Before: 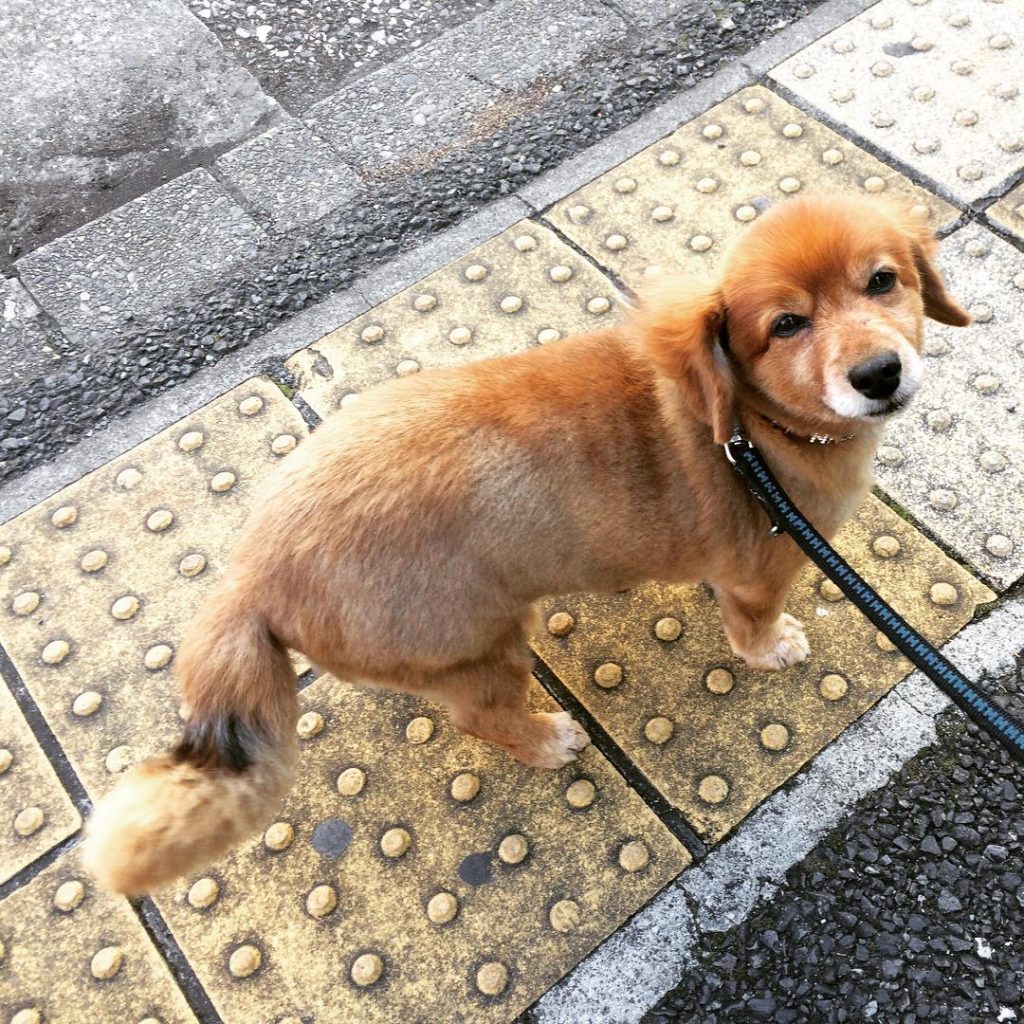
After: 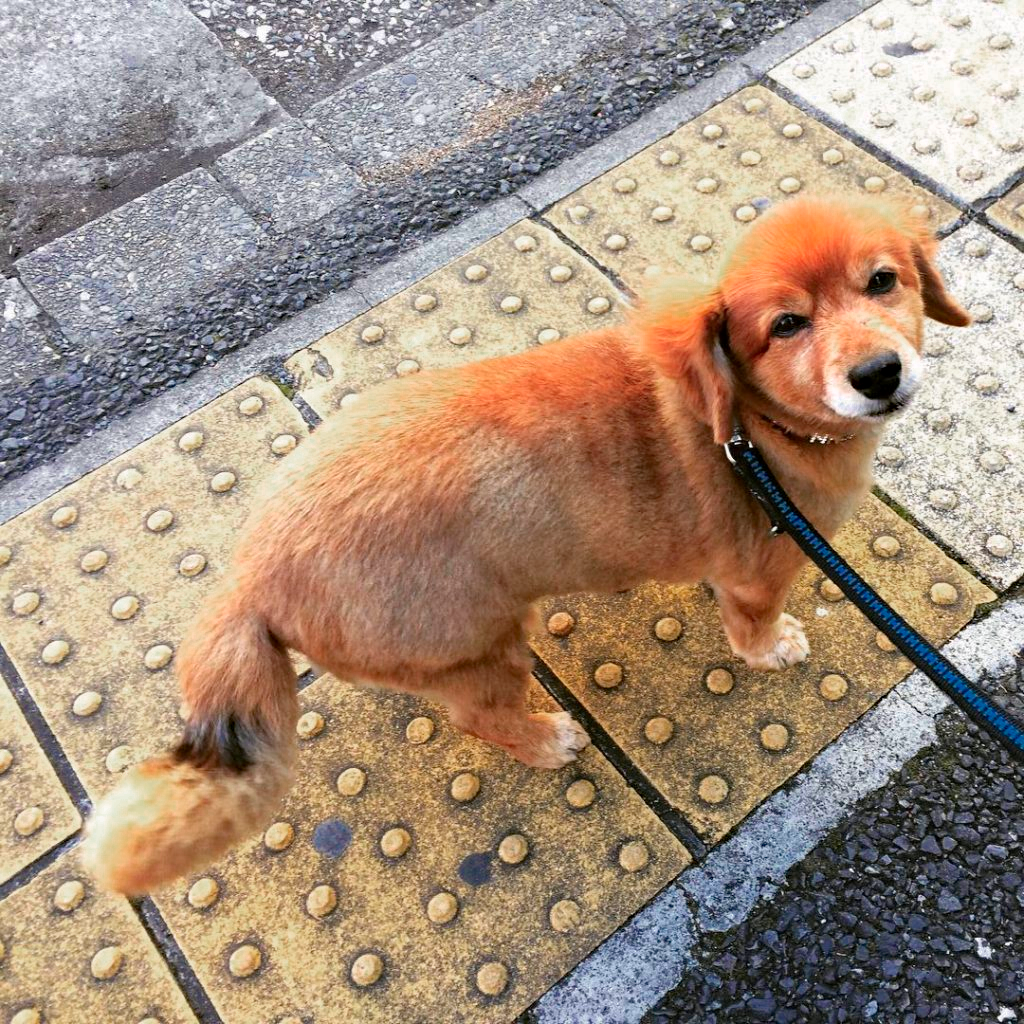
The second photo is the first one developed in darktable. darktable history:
haze removal: compatibility mode true, adaptive false
color zones: curves: ch0 [(0, 0.553) (0.123, 0.58) (0.23, 0.419) (0.468, 0.155) (0.605, 0.132) (0.723, 0.063) (0.833, 0.172) (0.921, 0.468)]; ch1 [(0.025, 0.645) (0.229, 0.584) (0.326, 0.551) (0.537, 0.446) (0.599, 0.911) (0.708, 1) (0.805, 0.944)]; ch2 [(0.086, 0.468) (0.254, 0.464) (0.638, 0.564) (0.702, 0.592) (0.768, 0.564)]
